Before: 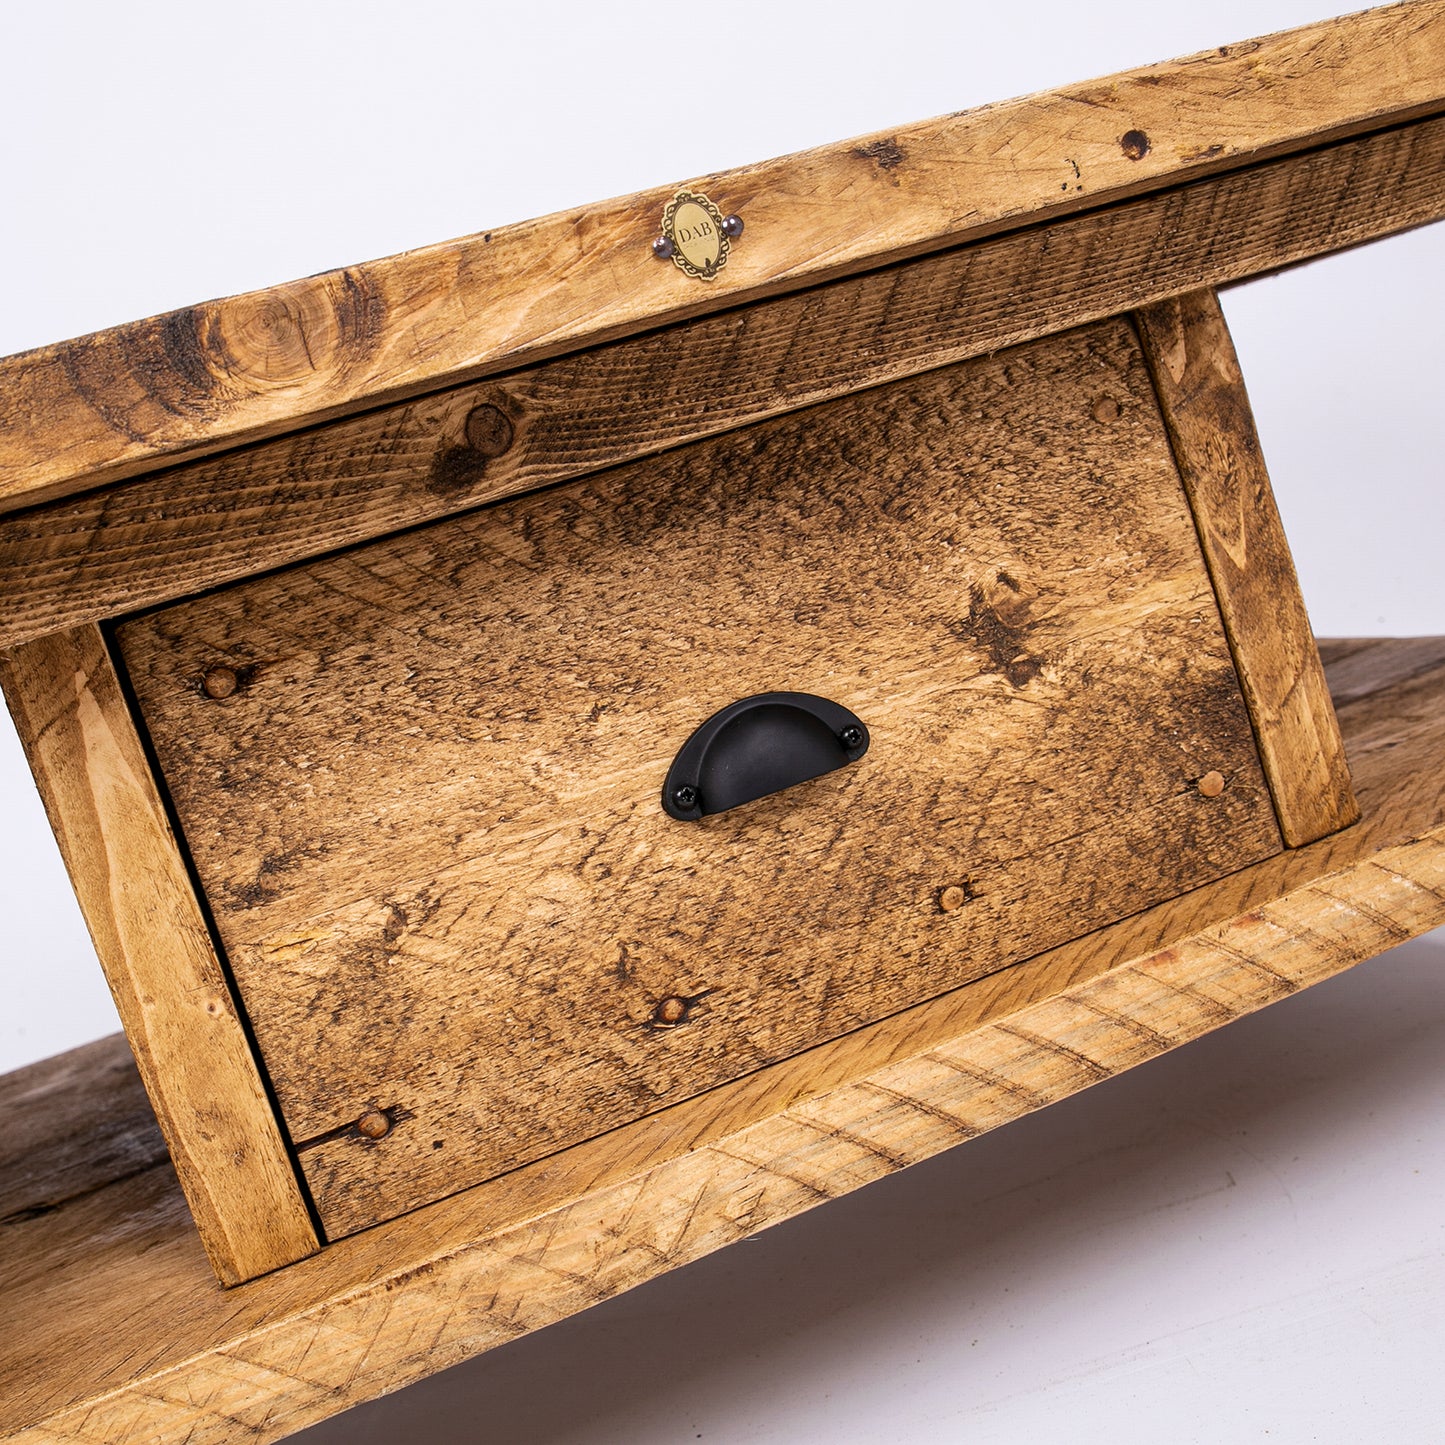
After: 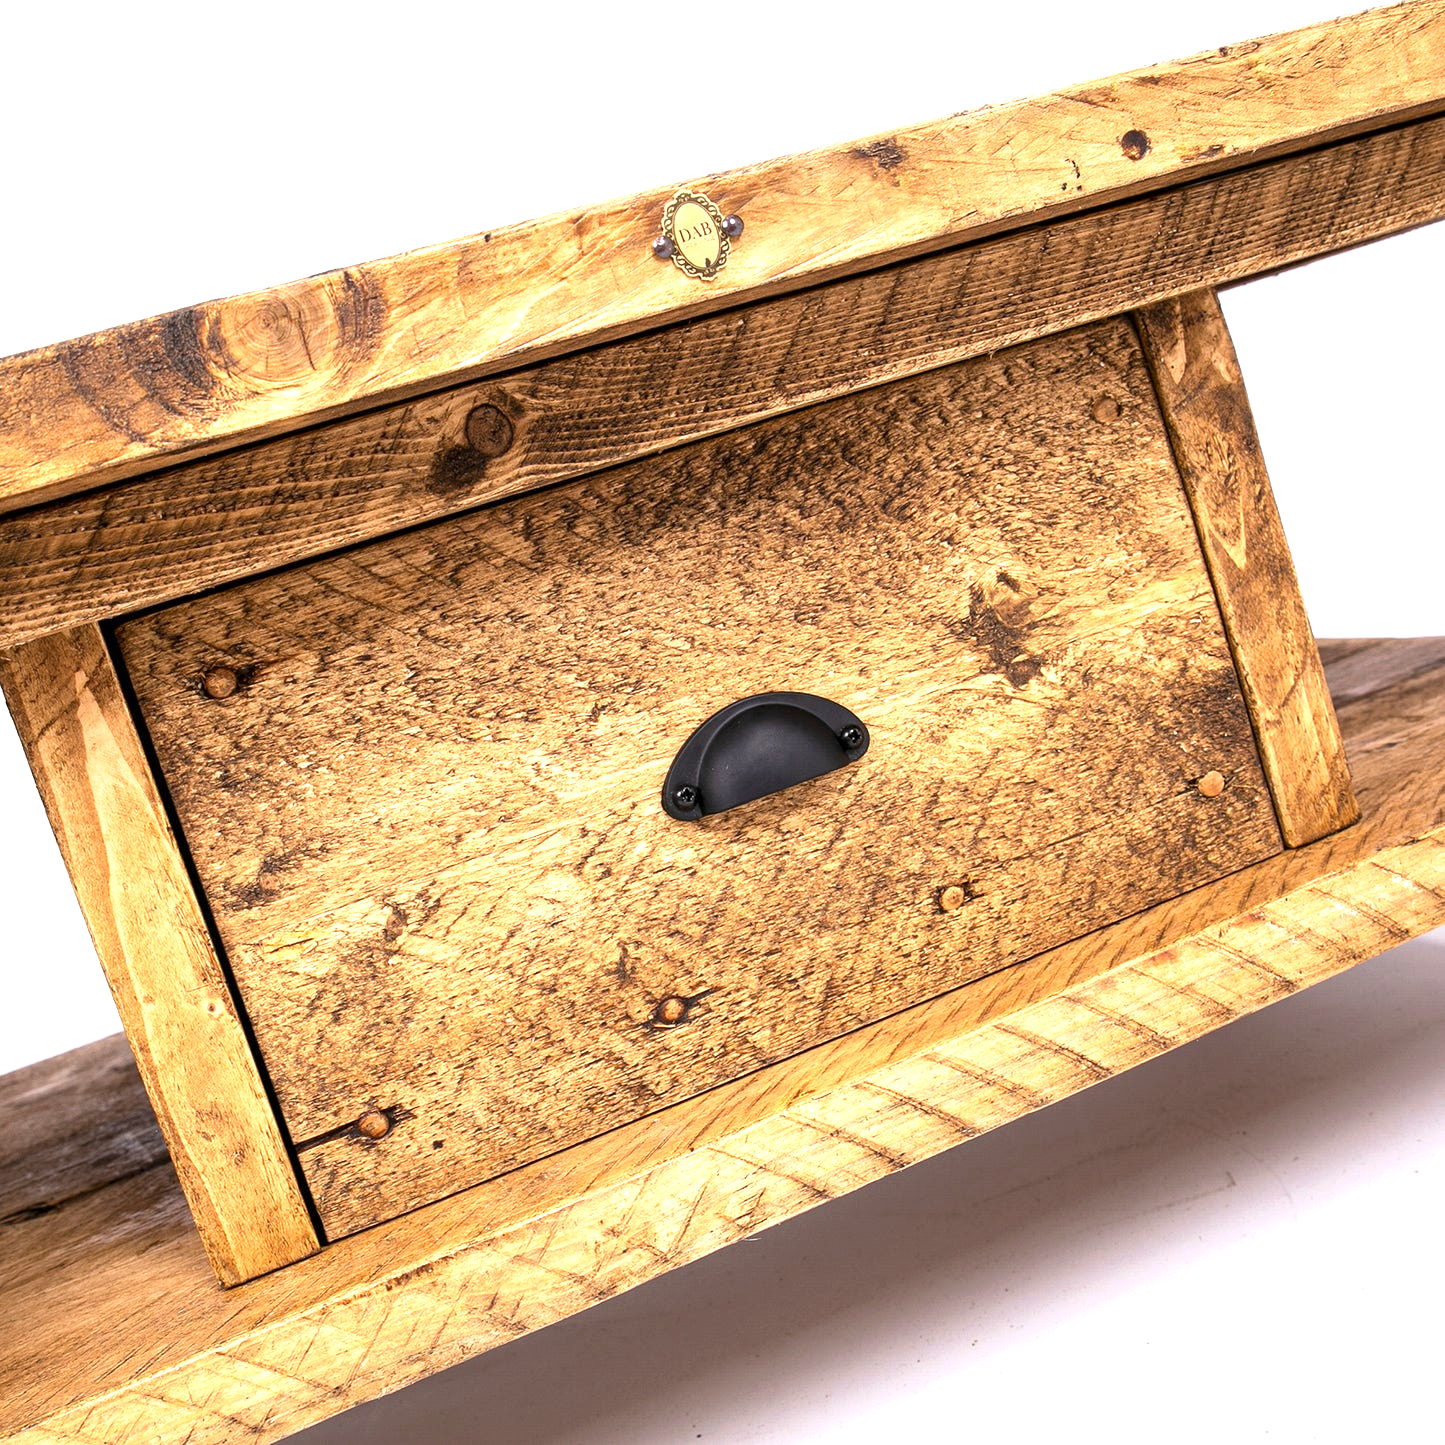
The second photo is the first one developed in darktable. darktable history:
exposure: exposure 0.948 EV, compensate exposure bias true, compensate highlight preservation false
